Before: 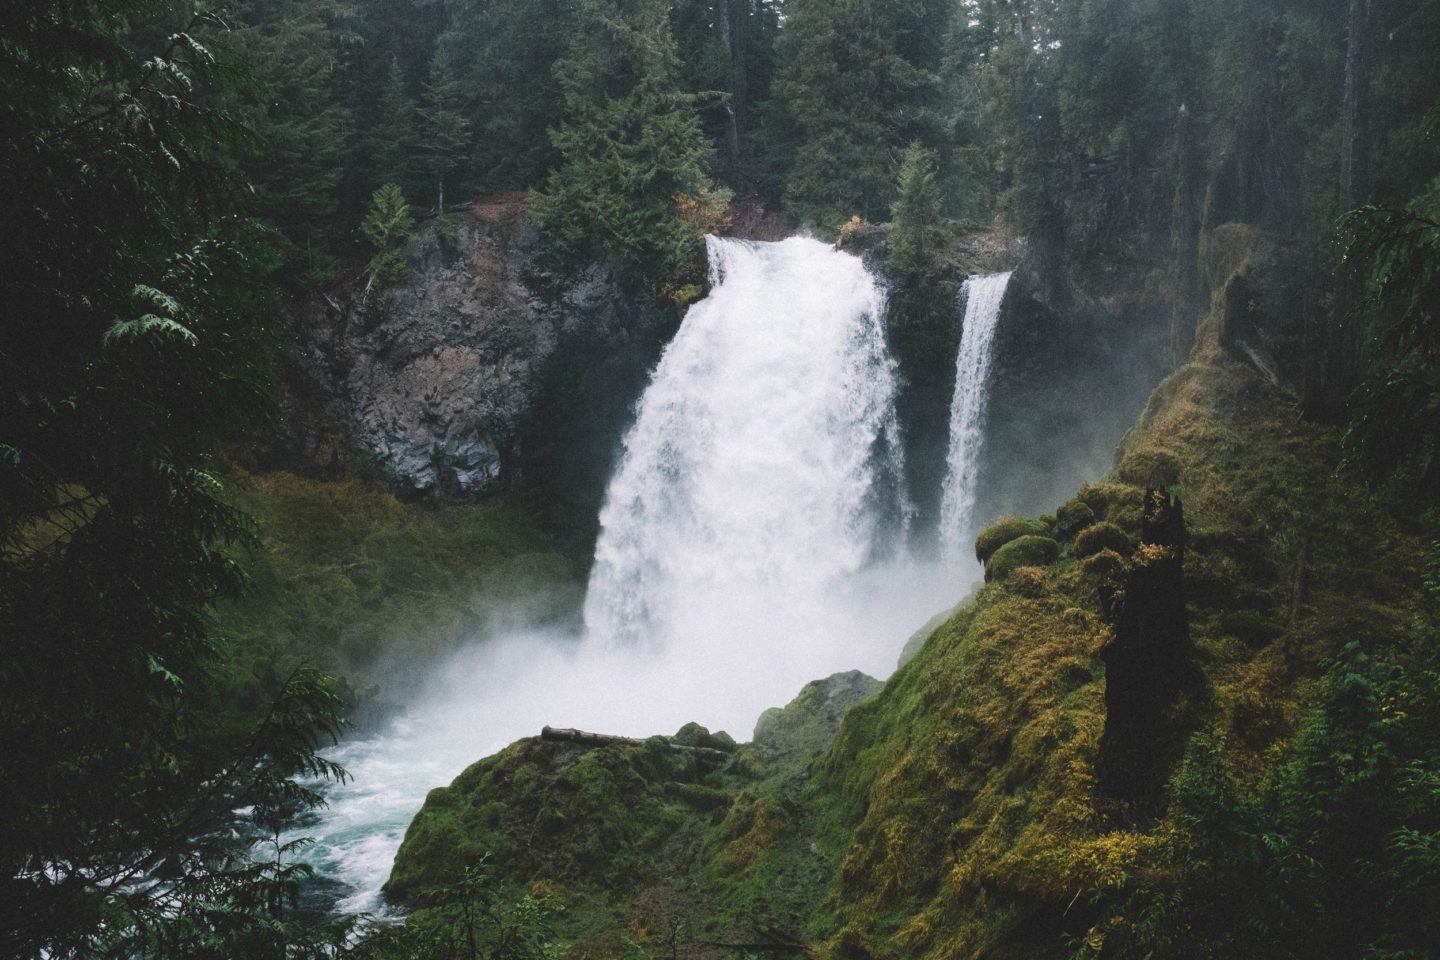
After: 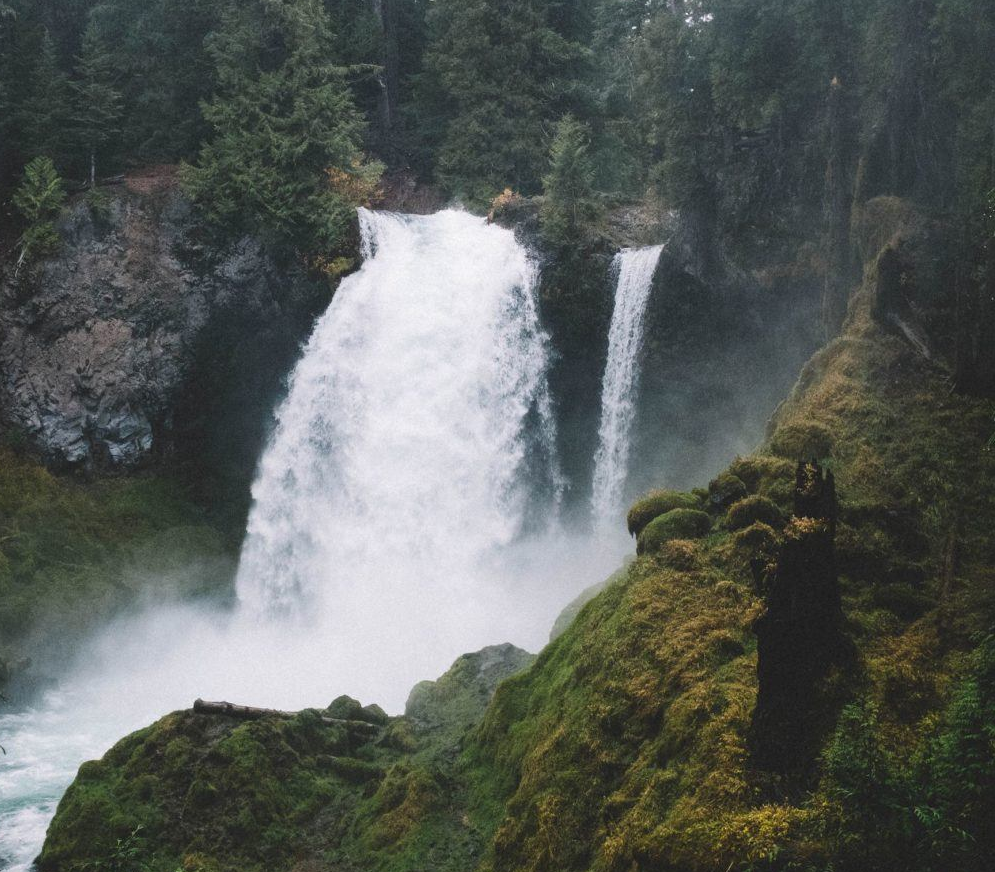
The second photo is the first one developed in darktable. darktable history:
crop and rotate: left 24.174%, top 2.835%, right 6.708%, bottom 6.26%
